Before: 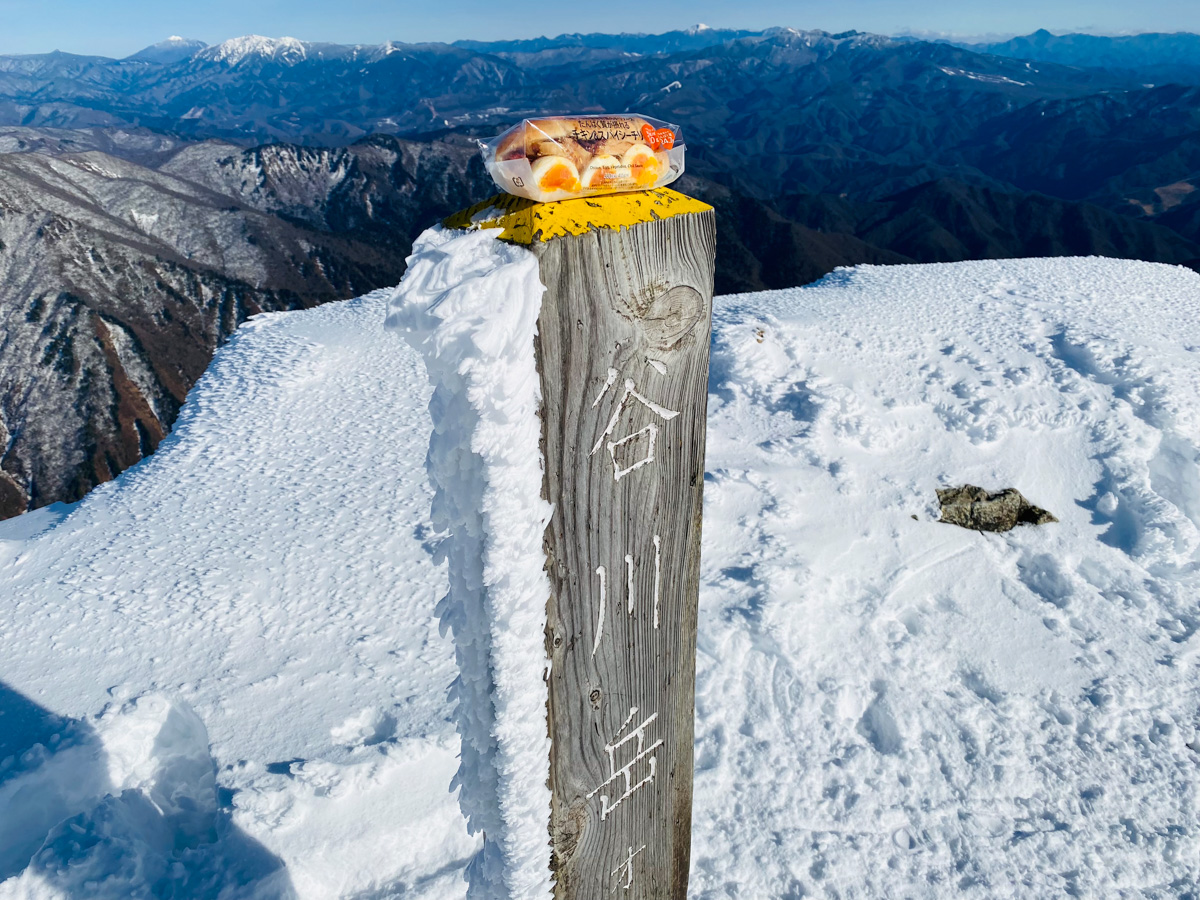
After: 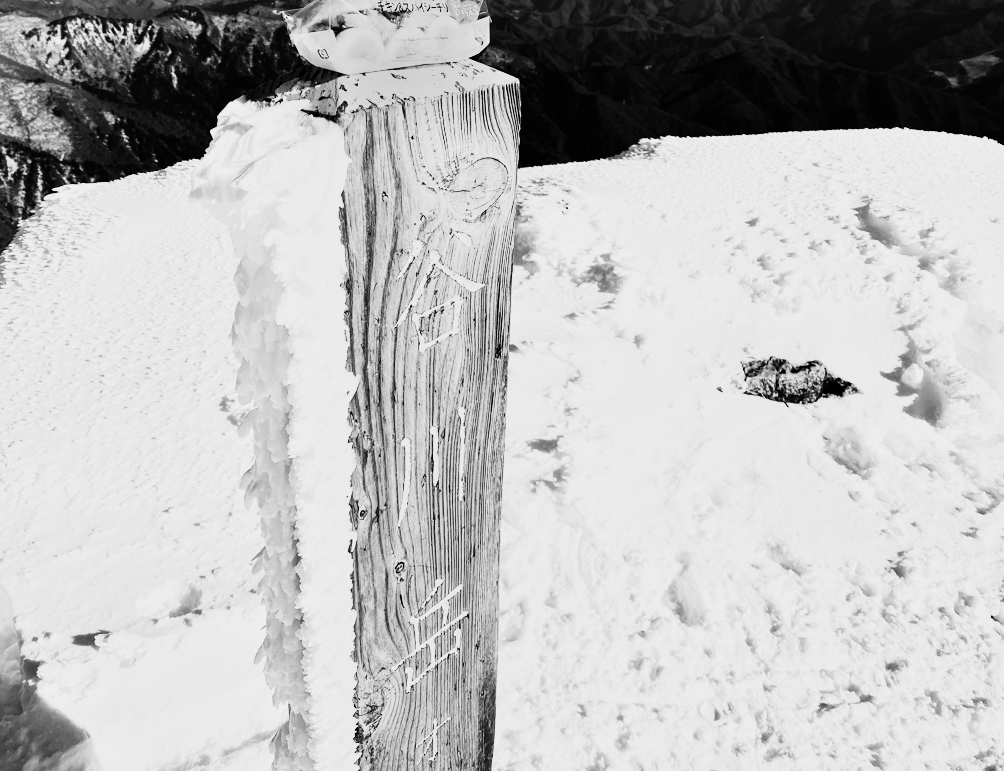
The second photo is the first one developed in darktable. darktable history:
white balance: red 1.138, green 0.996, blue 0.812
tone equalizer: on, module defaults
monochrome: a 14.95, b -89.96
rgb curve: curves: ch0 [(0, 0) (0.21, 0.15) (0.24, 0.21) (0.5, 0.75) (0.75, 0.96) (0.89, 0.99) (1, 1)]; ch1 [(0, 0.02) (0.21, 0.13) (0.25, 0.2) (0.5, 0.67) (0.75, 0.9) (0.89, 0.97) (1, 1)]; ch2 [(0, 0.02) (0.21, 0.13) (0.25, 0.2) (0.5, 0.67) (0.75, 0.9) (0.89, 0.97) (1, 1)], compensate middle gray true
crop: left 16.315%, top 14.246%
